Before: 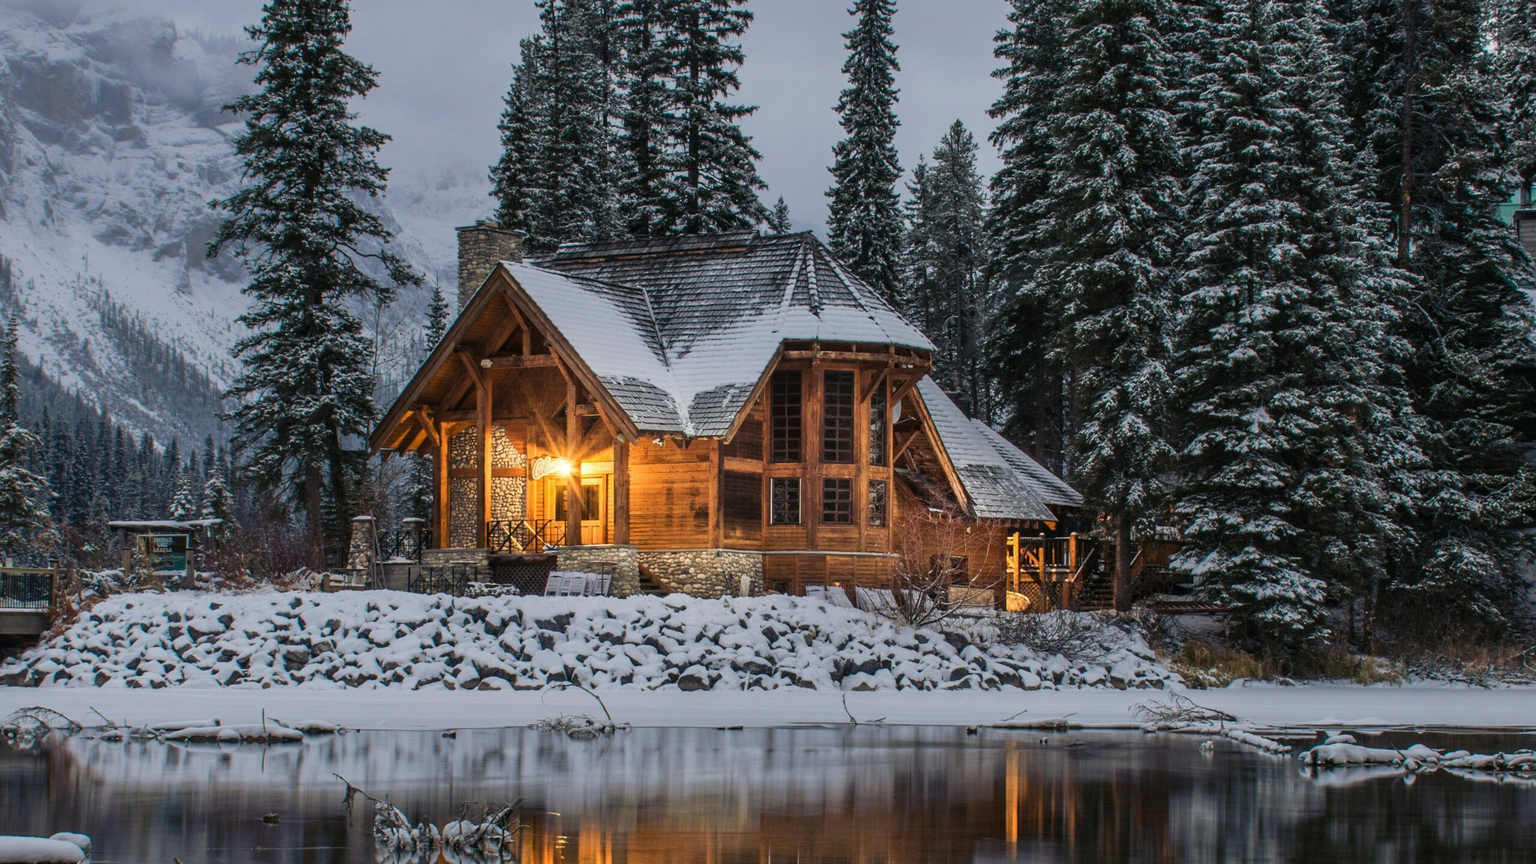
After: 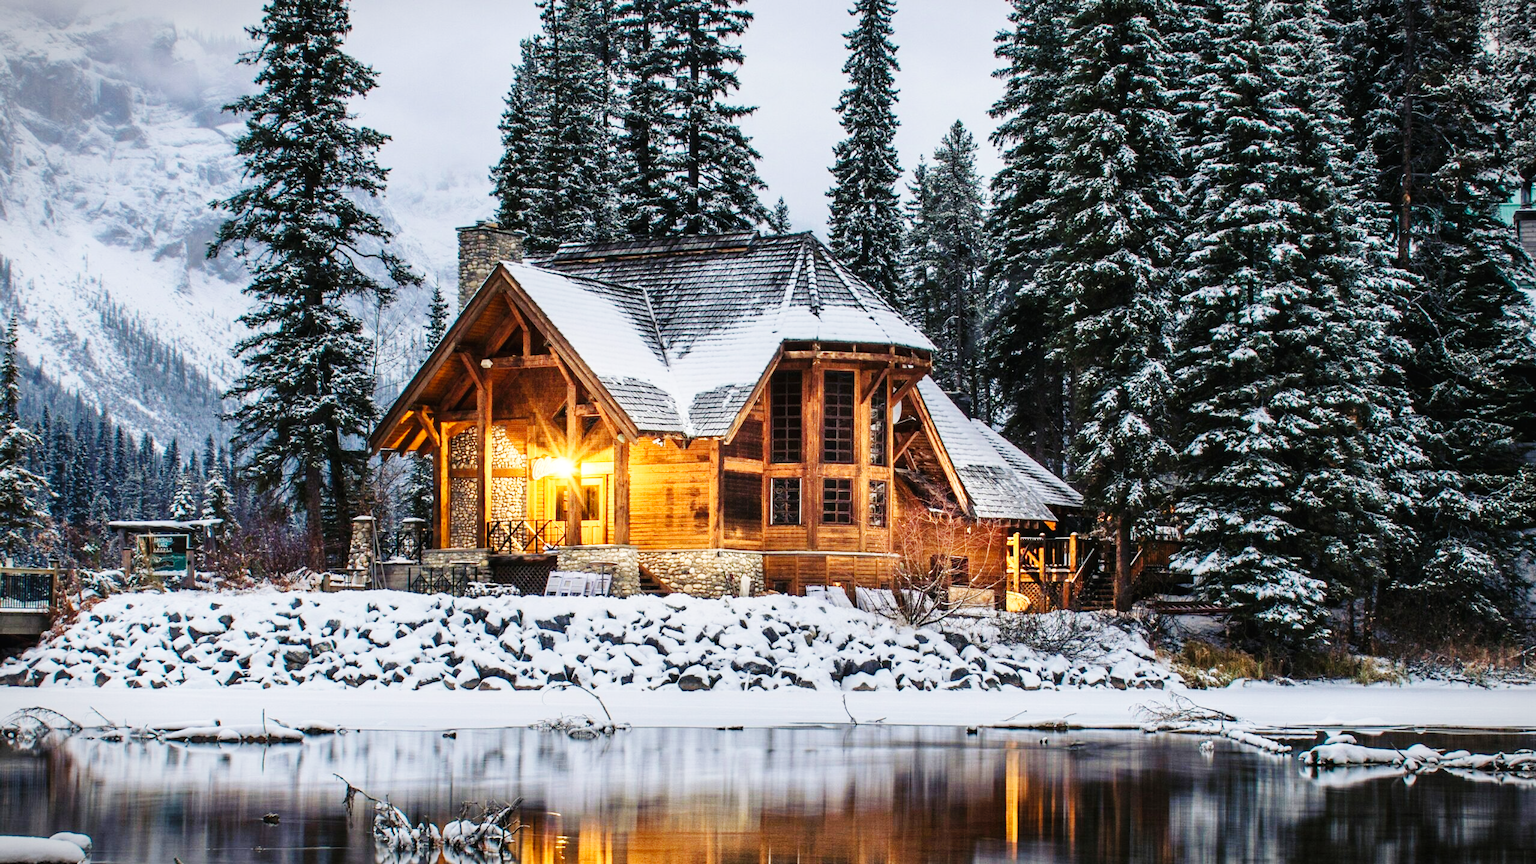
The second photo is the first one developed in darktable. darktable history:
vignetting: fall-off start 100%, fall-off radius 64.94%, automatic ratio true, unbound false
base curve: curves: ch0 [(0, 0.003) (0.001, 0.002) (0.006, 0.004) (0.02, 0.022) (0.048, 0.086) (0.094, 0.234) (0.162, 0.431) (0.258, 0.629) (0.385, 0.8) (0.548, 0.918) (0.751, 0.988) (1, 1)], preserve colors none
